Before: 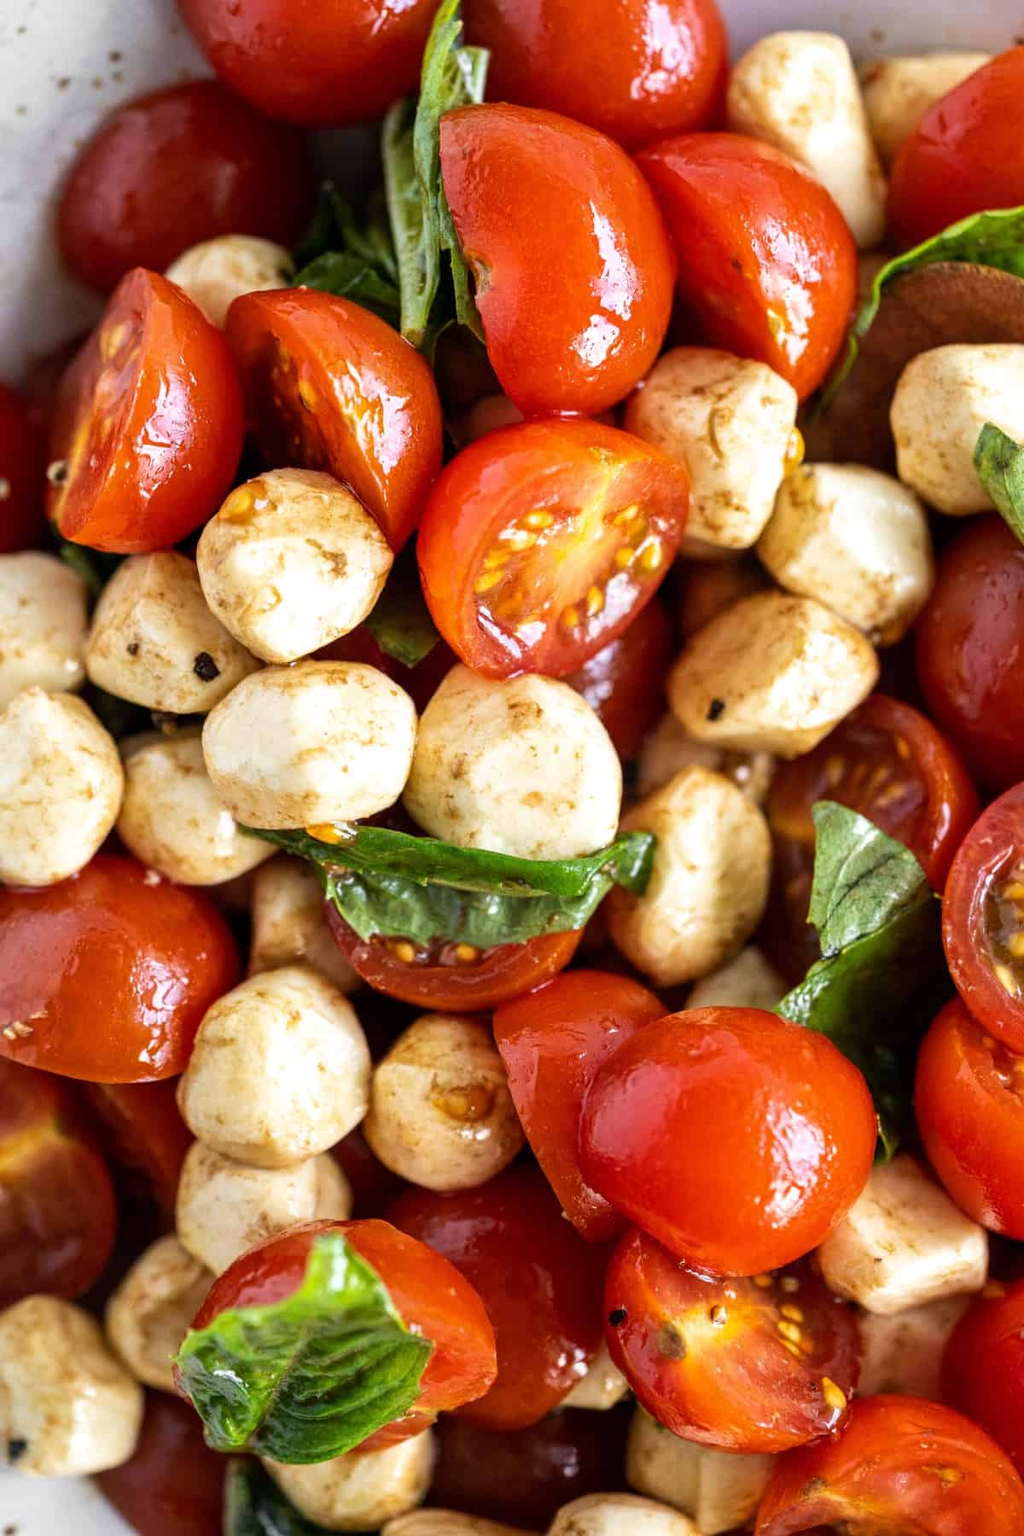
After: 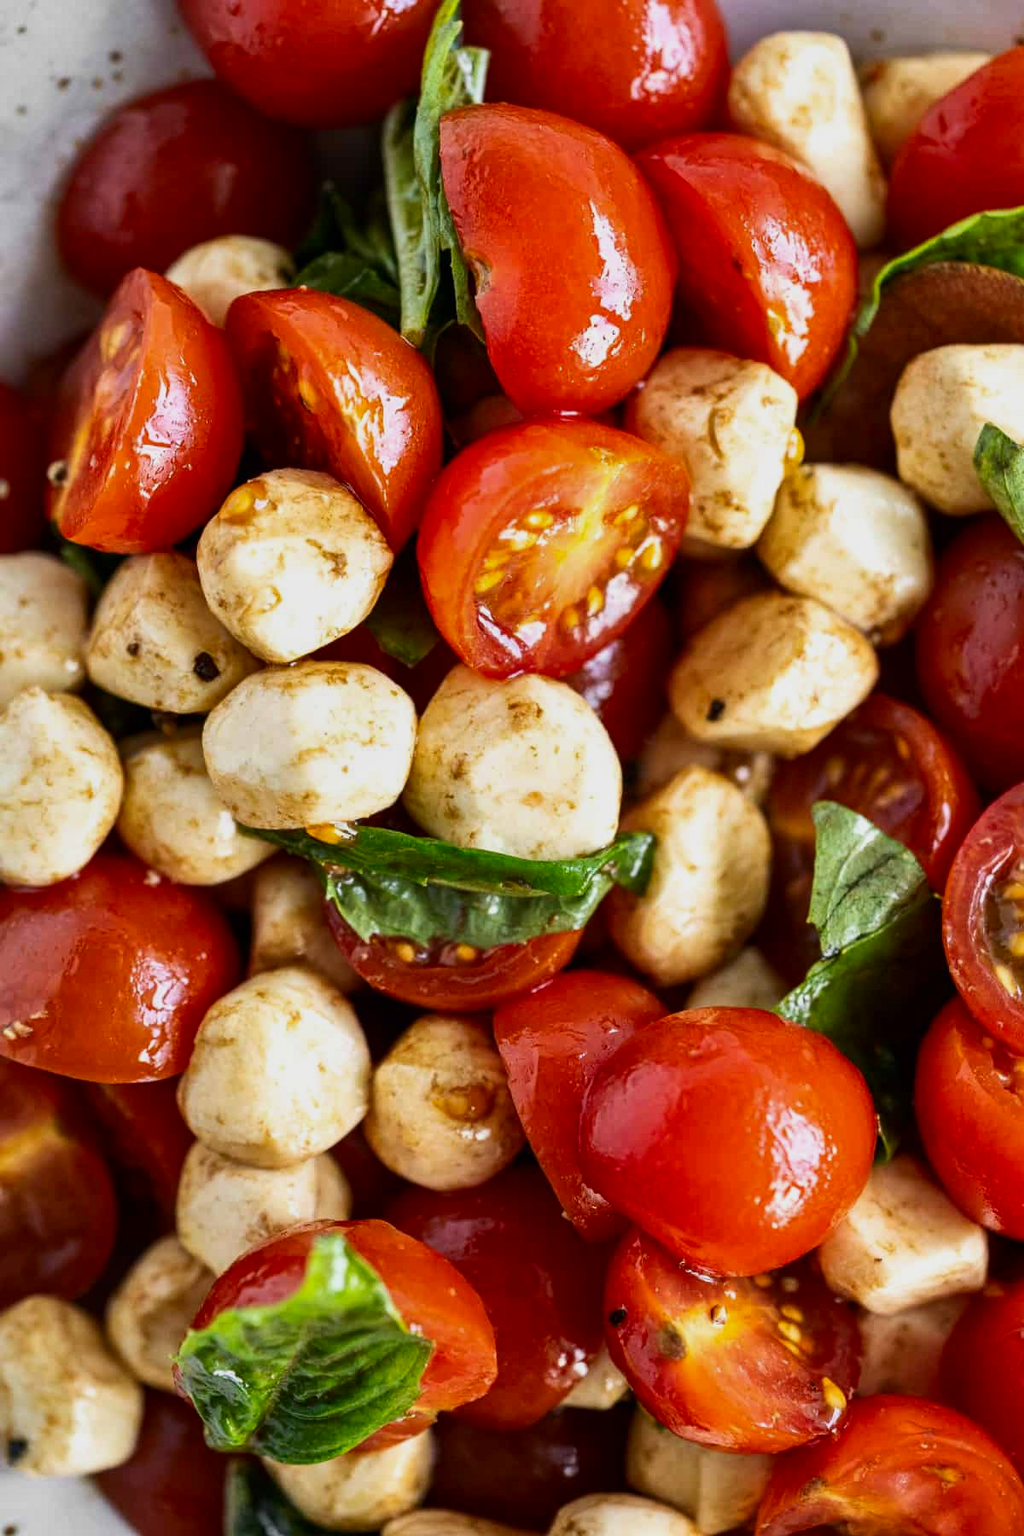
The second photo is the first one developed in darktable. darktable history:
shadows and highlights: radius 129.16, shadows 64.91, white point adjustment -10, highlights -54.39, compress 48.42%, highlights color adjustment 100%, soften with gaussian
contrast brightness saturation: contrast 0.15
